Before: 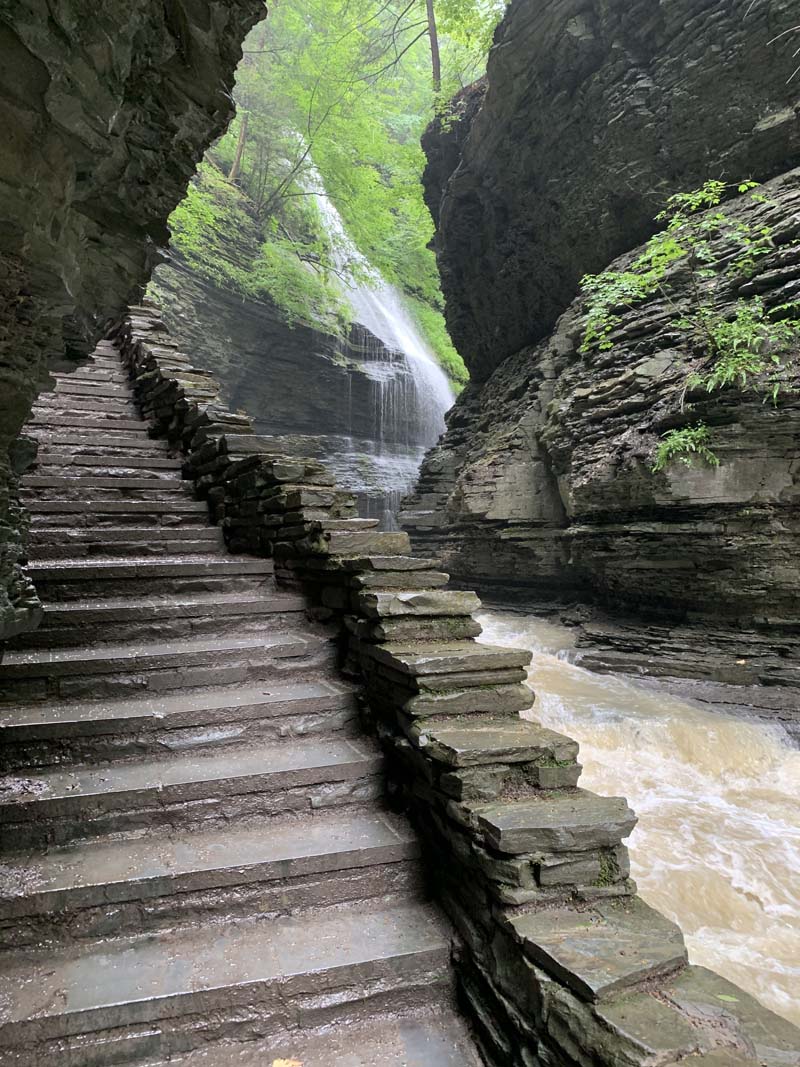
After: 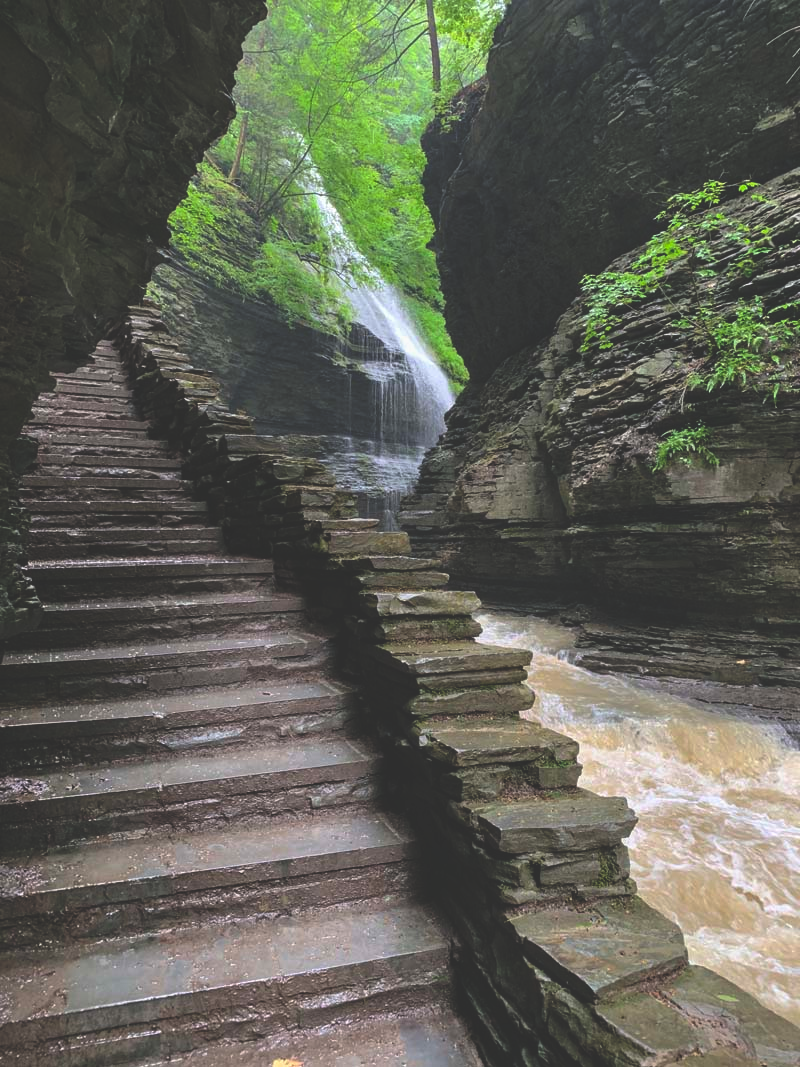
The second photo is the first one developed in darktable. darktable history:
local contrast: detail 110%
color balance rgb: linear chroma grading › shadows 19.44%, linear chroma grading › highlights 3.42%, linear chroma grading › mid-tones 10.16%
rgb curve: curves: ch0 [(0, 0.186) (0.314, 0.284) (0.775, 0.708) (1, 1)], compensate middle gray true, preserve colors none
